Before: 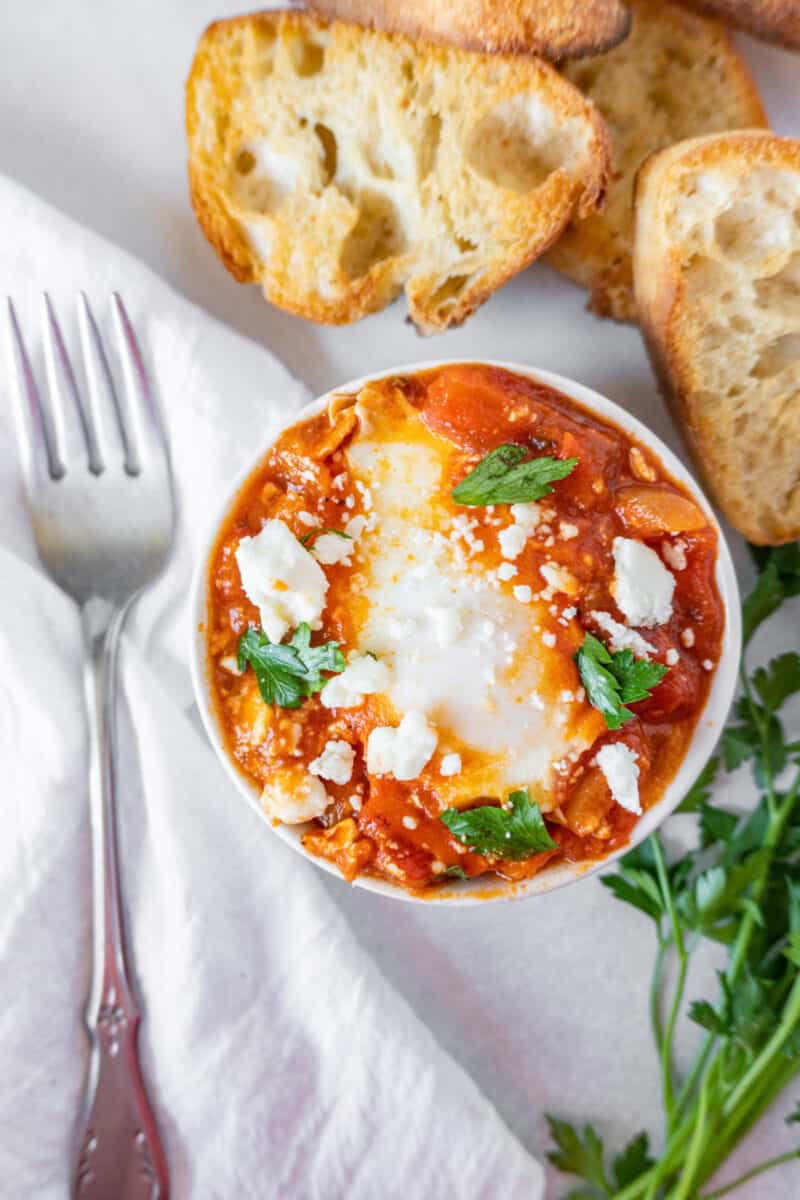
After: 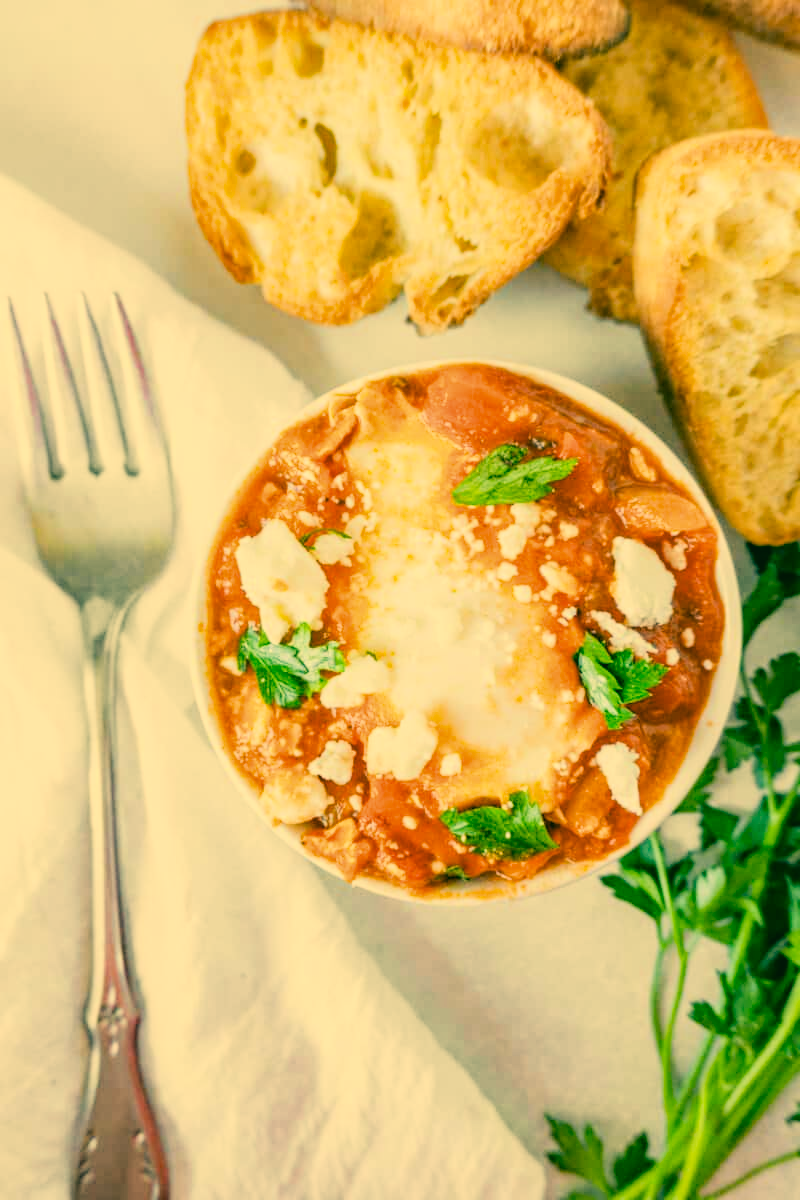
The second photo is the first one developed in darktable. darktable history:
color correction: highlights a* 1.83, highlights b* 34.02, shadows a* -36.68, shadows b* -5.48
exposure: black level correction 0, exposure 0.7 EV, compensate exposure bias true, compensate highlight preservation false
filmic rgb: black relative exposure -7.65 EV, white relative exposure 4.56 EV, hardness 3.61, contrast 1.106
haze removal: compatibility mode true, adaptive false
local contrast: highlights 100%, shadows 100%, detail 120%, midtone range 0.2
white balance: red 1.127, blue 0.943
